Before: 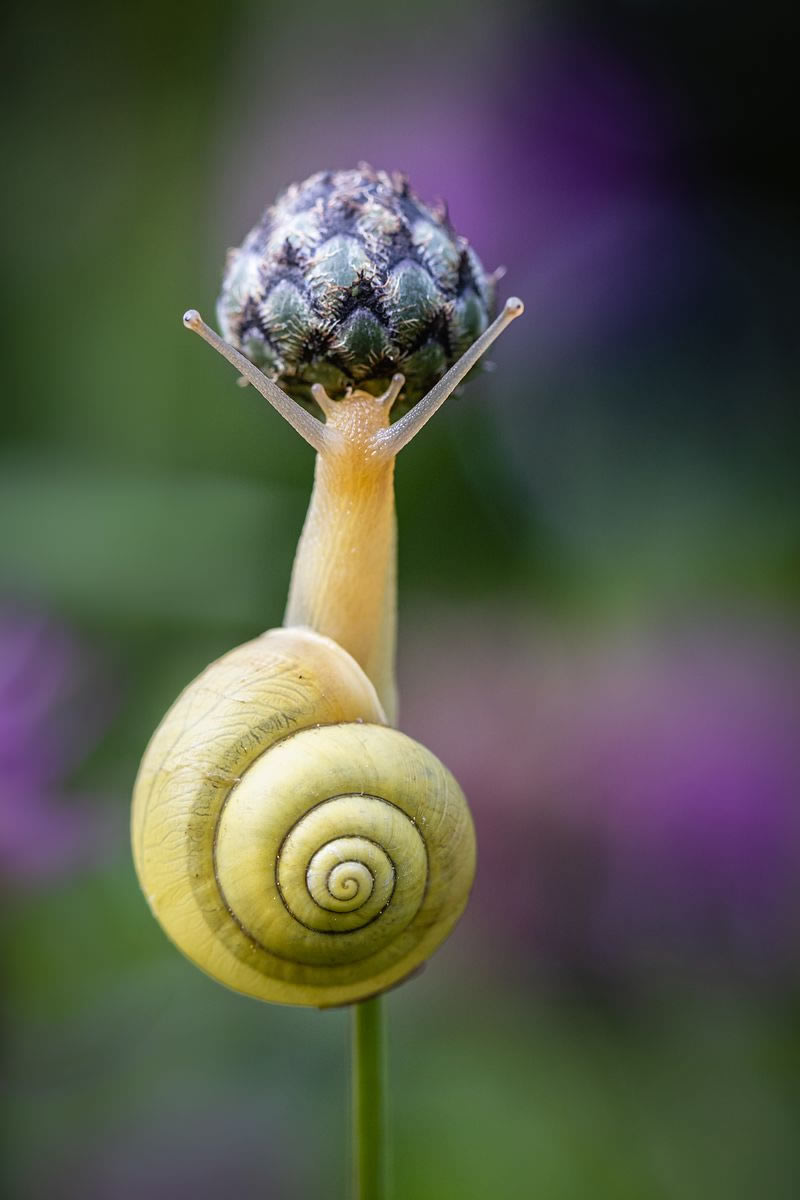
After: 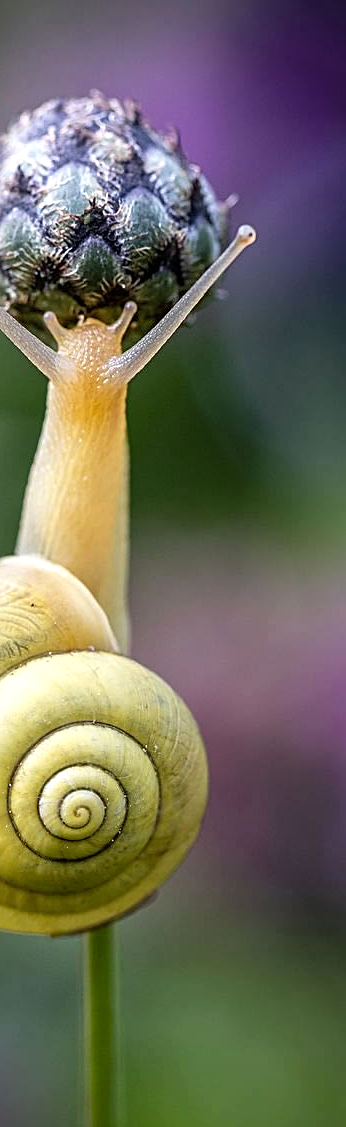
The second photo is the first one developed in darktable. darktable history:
sharpen: on, module defaults
exposure: exposure 0.211 EV, compensate highlight preservation false
crop: left 33.55%, top 6.07%, right 23.076%
local contrast: mode bilateral grid, contrast 20, coarseness 50, detail 119%, midtone range 0.2
